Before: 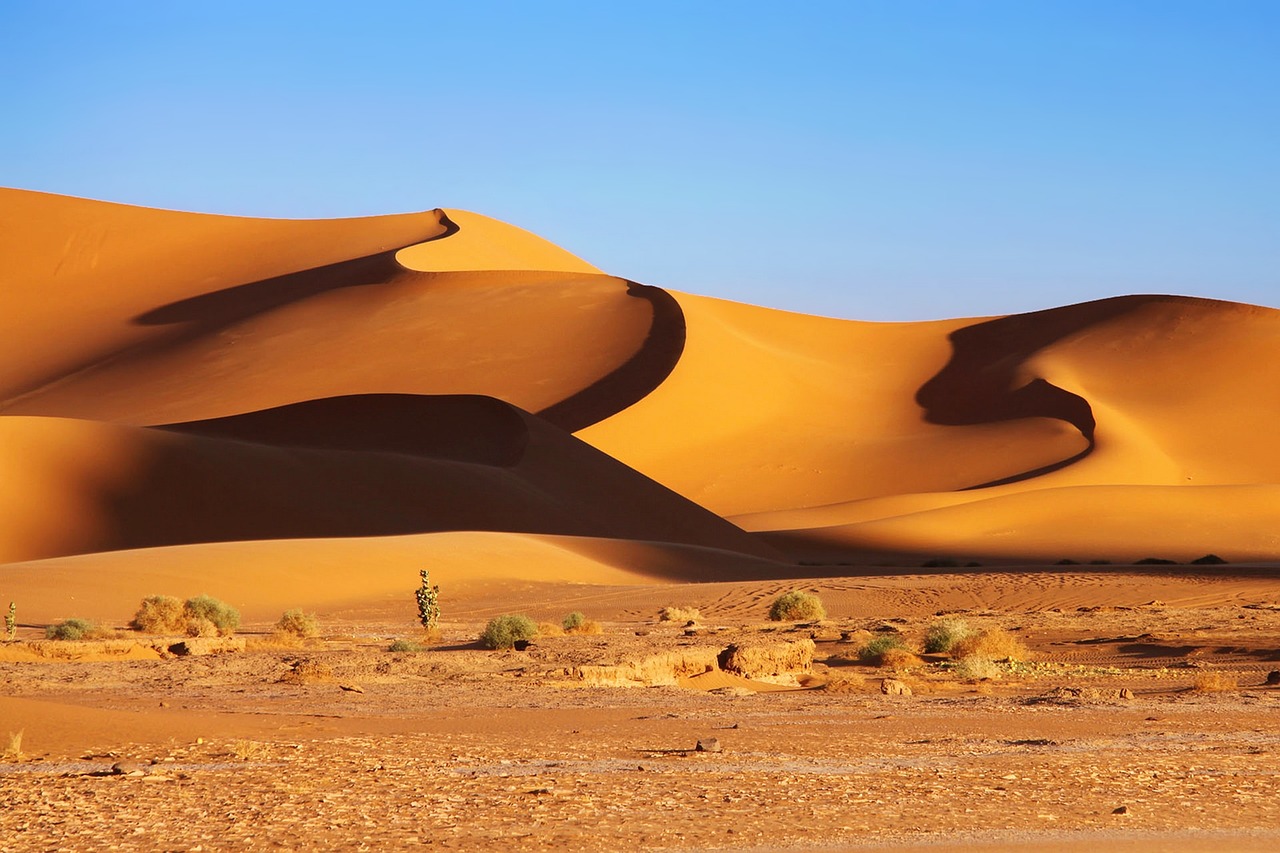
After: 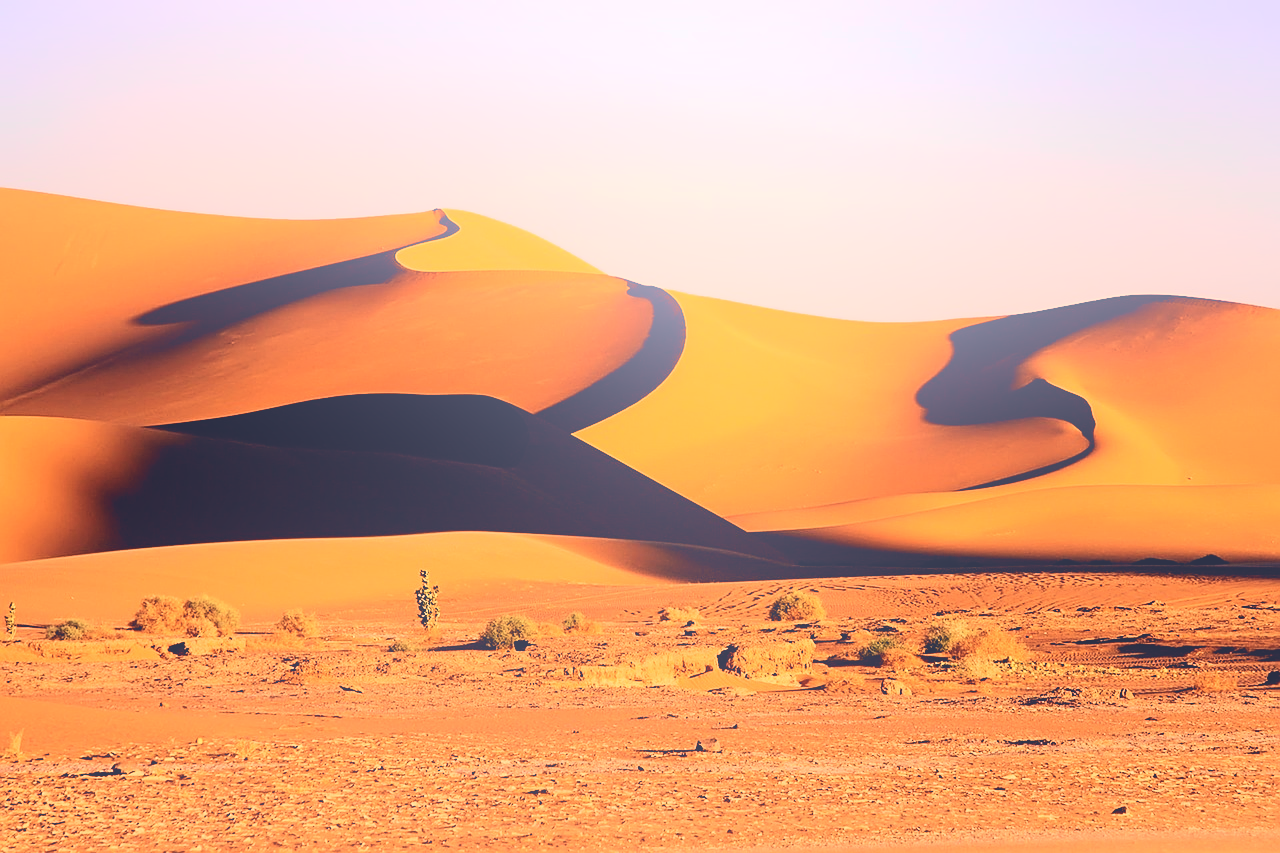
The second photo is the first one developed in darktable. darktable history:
bloom: size 38%, threshold 95%, strength 30%
filmic rgb: black relative exposure -5 EV, hardness 2.88, contrast 1.3, highlights saturation mix -30%
color correction: highlights a* 19.59, highlights b* 27.49, shadows a* 3.46, shadows b* -17.28, saturation 0.73
tone curve: curves: ch0 [(0, 0) (0.071, 0.047) (0.266, 0.26) (0.491, 0.552) (0.753, 0.818) (1, 0.983)]; ch1 [(0, 0) (0.346, 0.307) (0.408, 0.369) (0.463, 0.443) (0.482, 0.493) (0.502, 0.5) (0.517, 0.518) (0.546, 0.576) (0.588, 0.643) (0.651, 0.709) (1, 1)]; ch2 [(0, 0) (0.346, 0.34) (0.434, 0.46) (0.485, 0.494) (0.5, 0.494) (0.517, 0.503) (0.535, 0.545) (0.583, 0.624) (0.625, 0.678) (1, 1)], color space Lab, independent channels, preserve colors none
sharpen: on, module defaults
